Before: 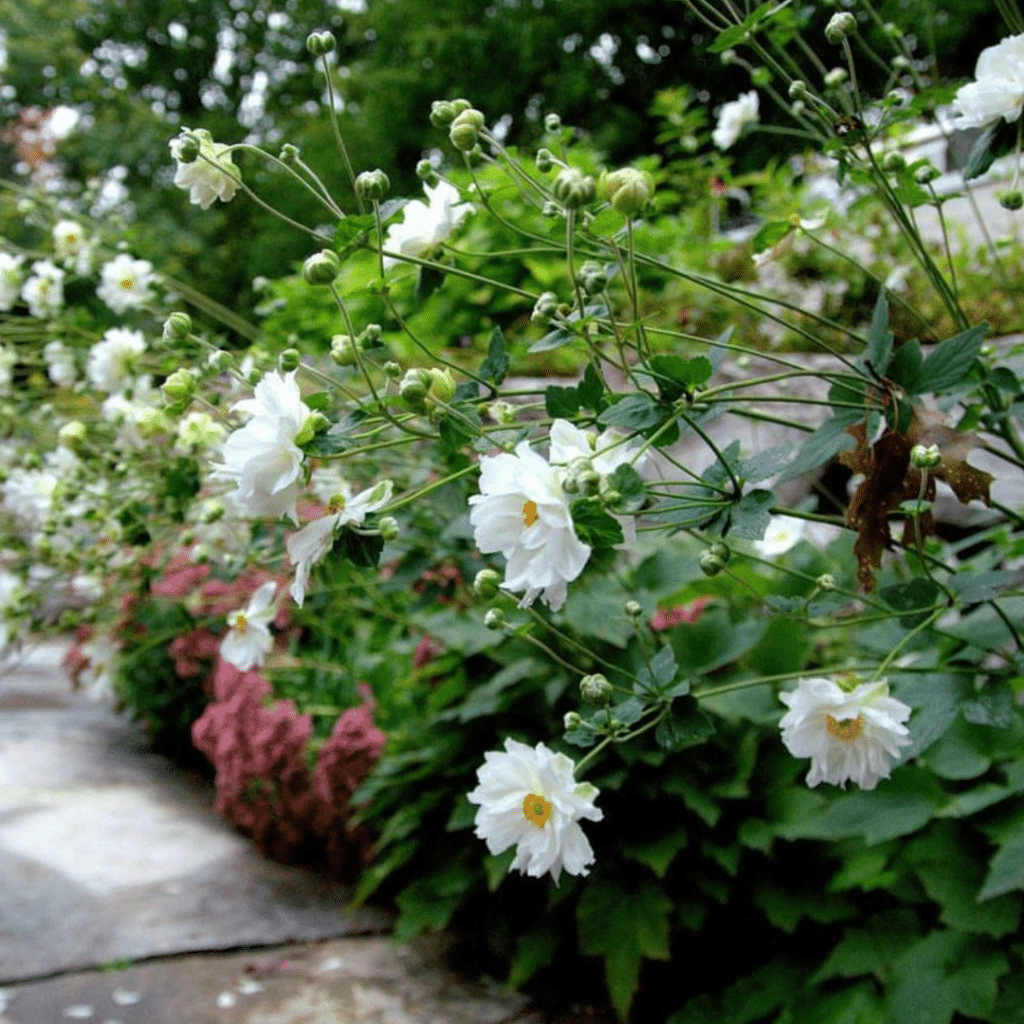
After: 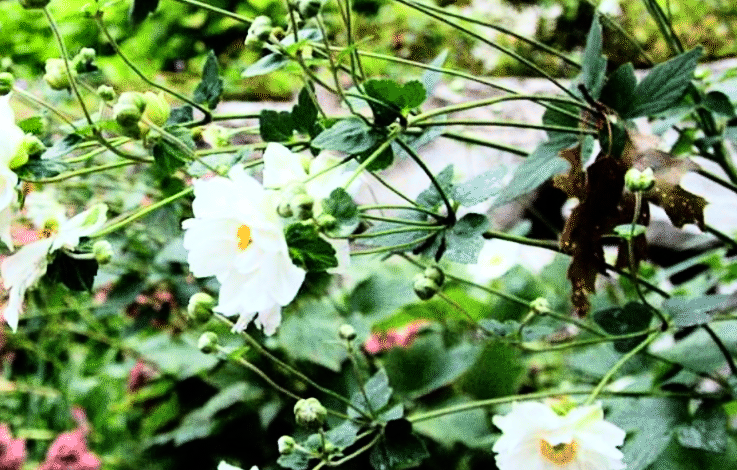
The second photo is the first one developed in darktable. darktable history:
crop and rotate: left 27.938%, top 27.046%, bottom 27.046%
shadows and highlights: shadows 32.83, highlights -47.7, soften with gaussian
rgb curve: curves: ch0 [(0, 0) (0.21, 0.15) (0.24, 0.21) (0.5, 0.75) (0.75, 0.96) (0.89, 0.99) (1, 1)]; ch1 [(0, 0.02) (0.21, 0.13) (0.25, 0.2) (0.5, 0.67) (0.75, 0.9) (0.89, 0.97) (1, 1)]; ch2 [(0, 0.02) (0.21, 0.13) (0.25, 0.2) (0.5, 0.67) (0.75, 0.9) (0.89, 0.97) (1, 1)], compensate middle gray true
